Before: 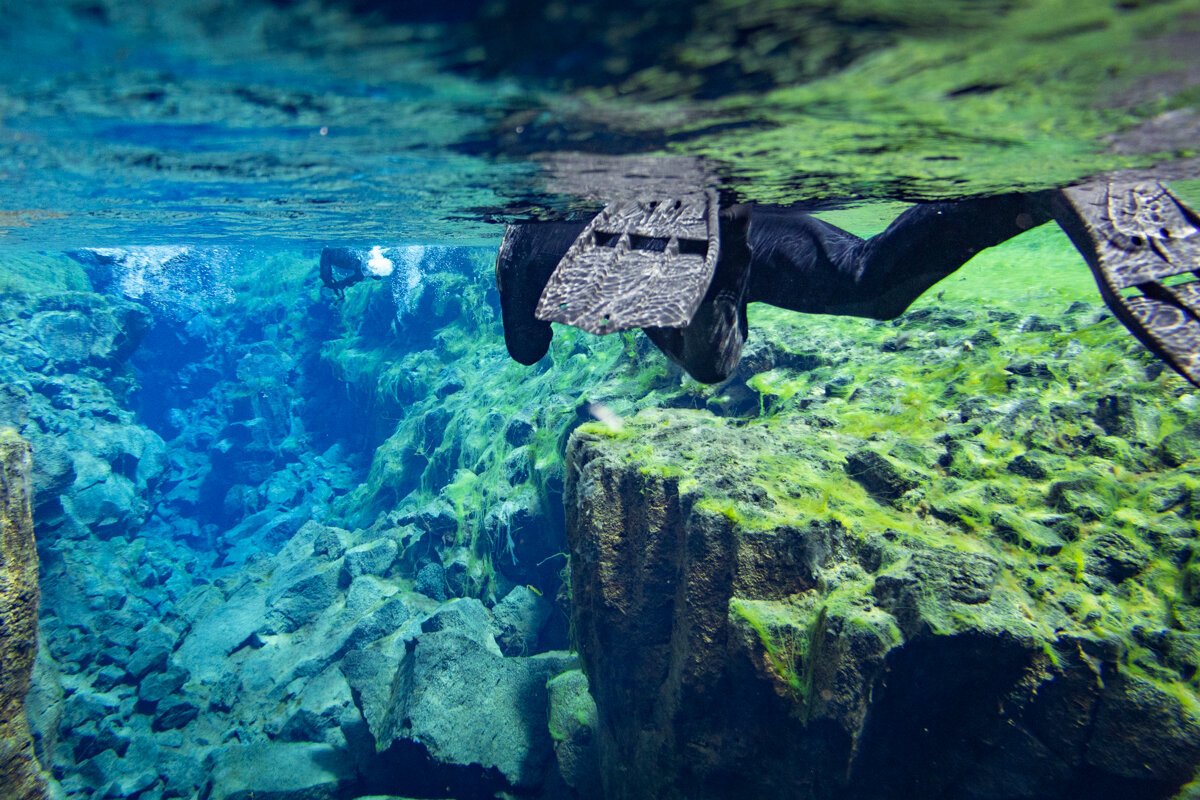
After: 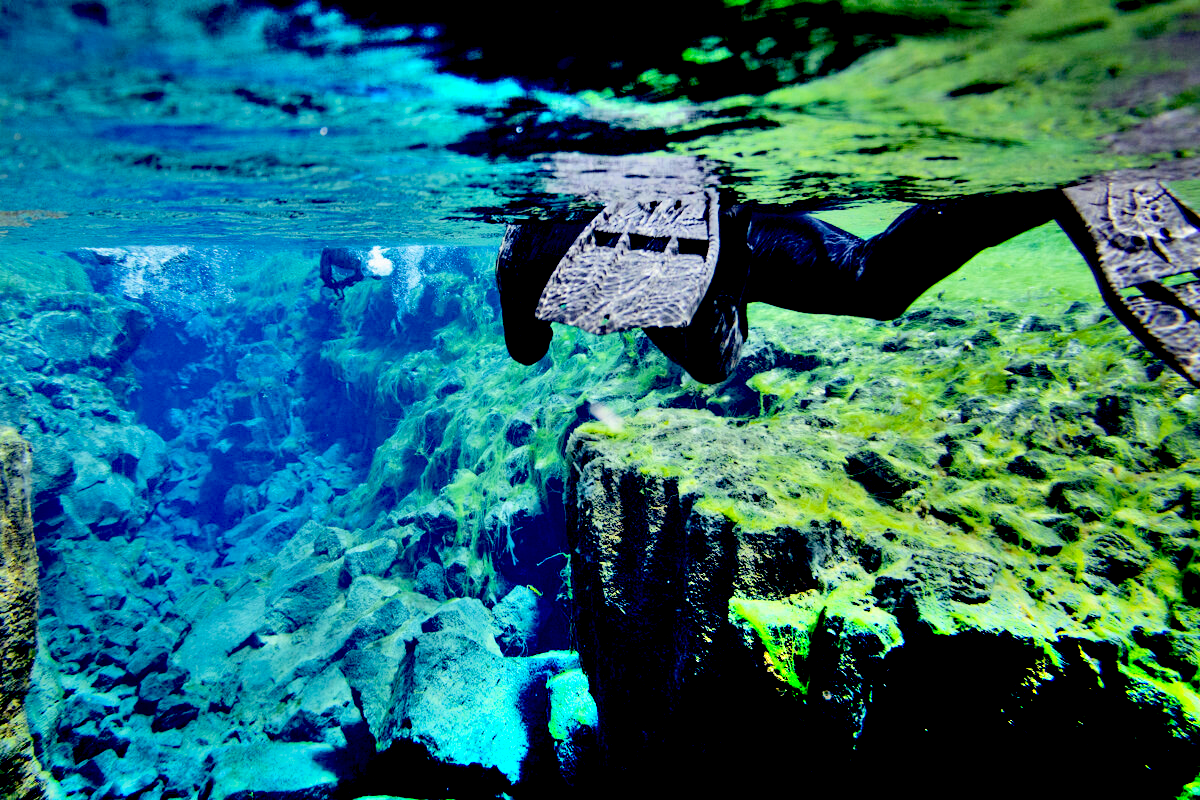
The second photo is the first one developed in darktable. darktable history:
exposure: black level correction 0.054, exposure -0.033 EV, compensate exposure bias true, compensate highlight preservation false
shadows and highlights: shadows 58.13, highlights color adjustment 0.679%, soften with gaussian
